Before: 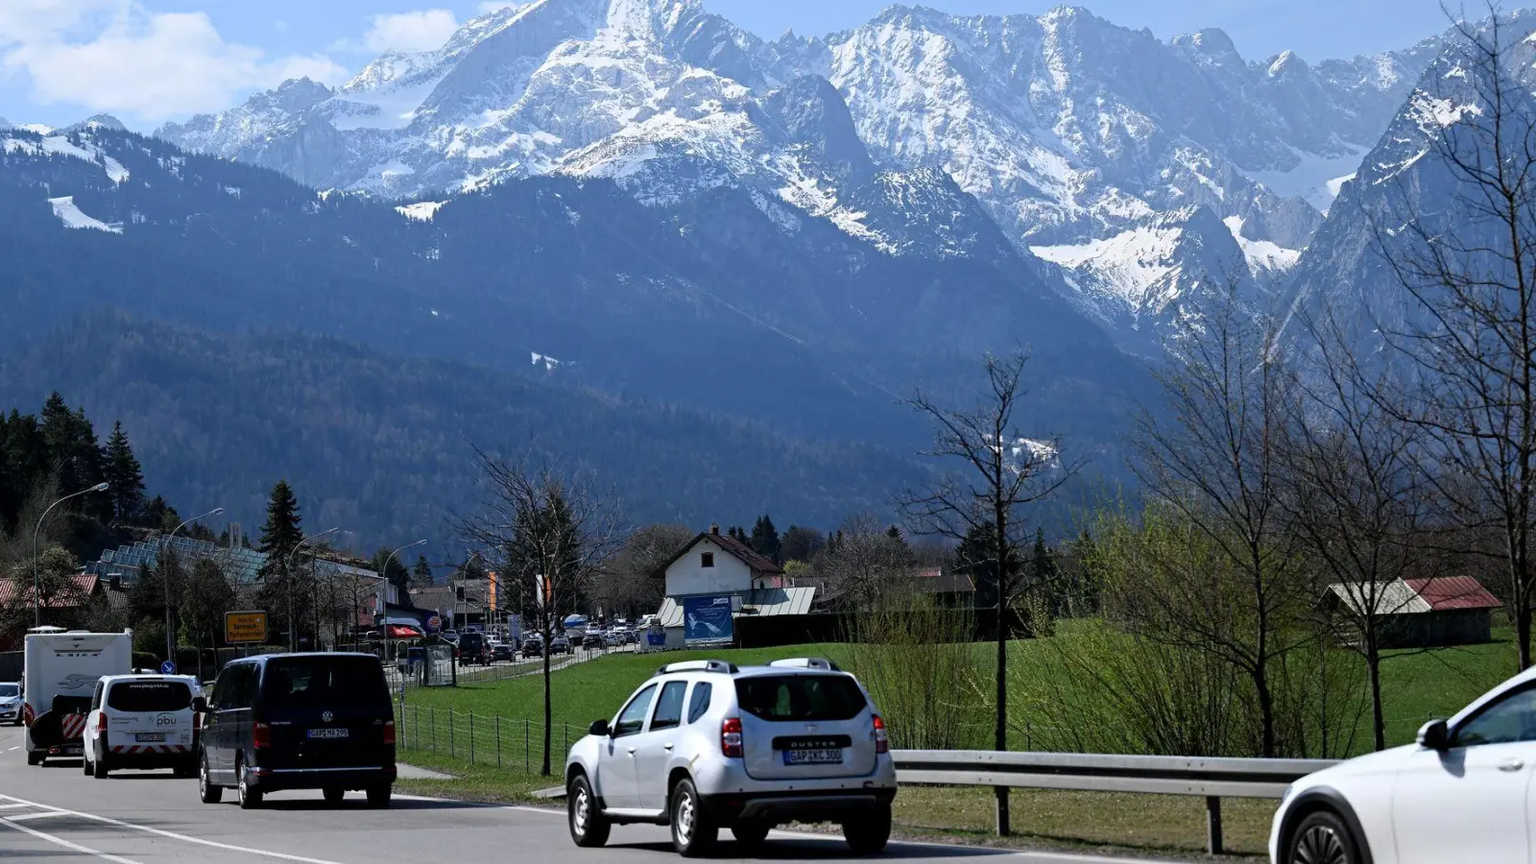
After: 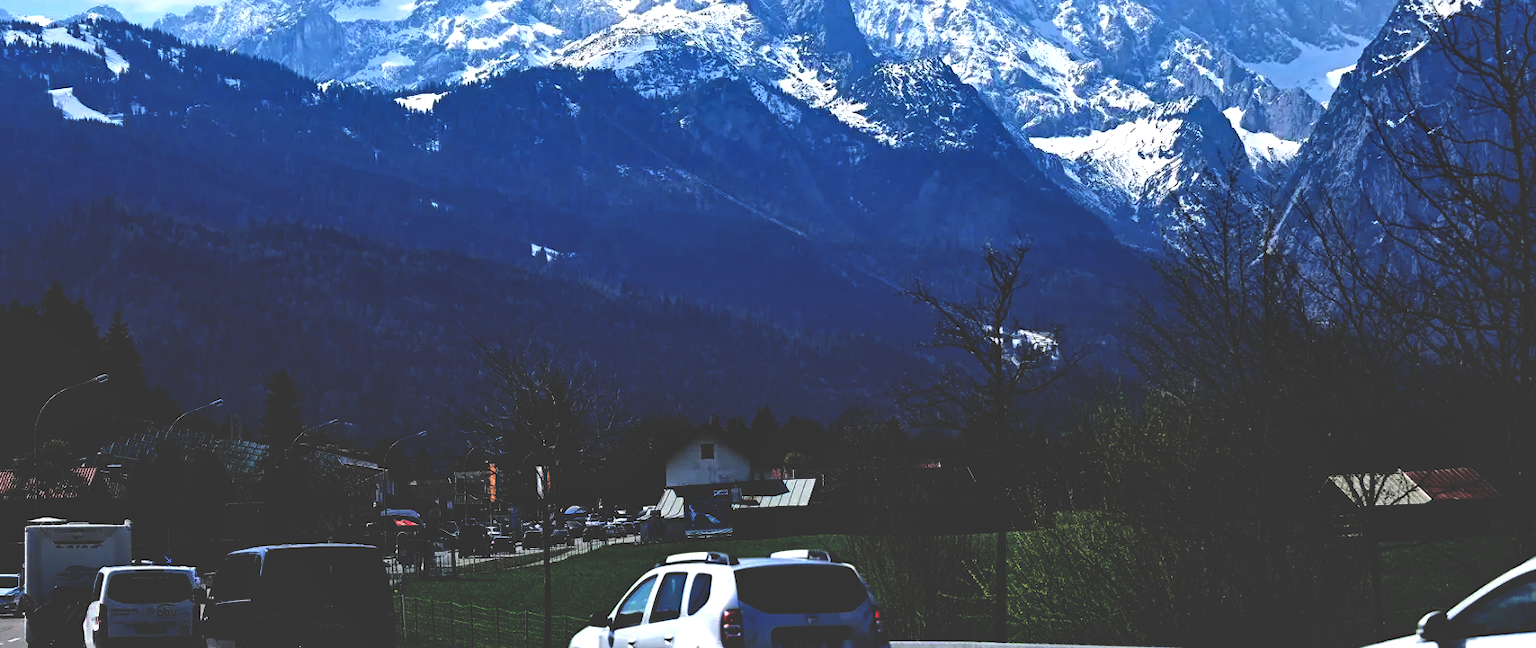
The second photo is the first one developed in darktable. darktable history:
local contrast: mode bilateral grid, contrast 19, coarseness 51, detail 178%, midtone range 0.2
crop and rotate: top 12.593%, bottom 12.228%
base curve: curves: ch0 [(0, 0.036) (0.083, 0.04) (0.804, 1)], preserve colors none
